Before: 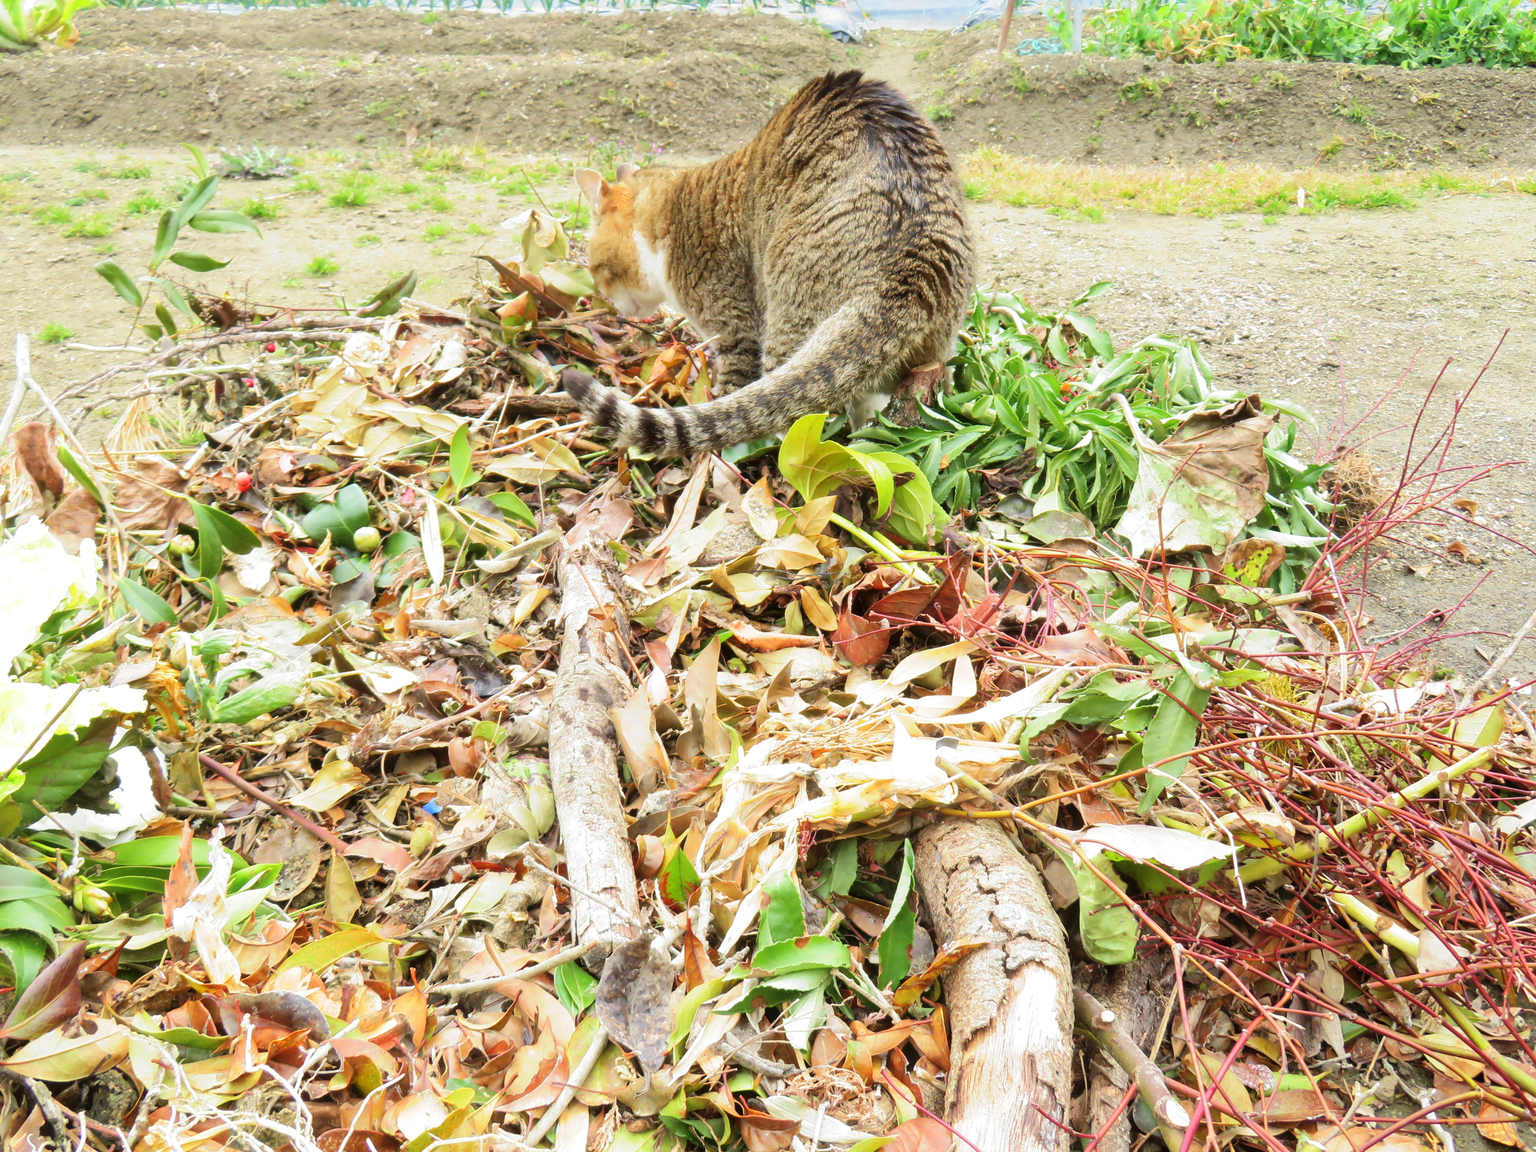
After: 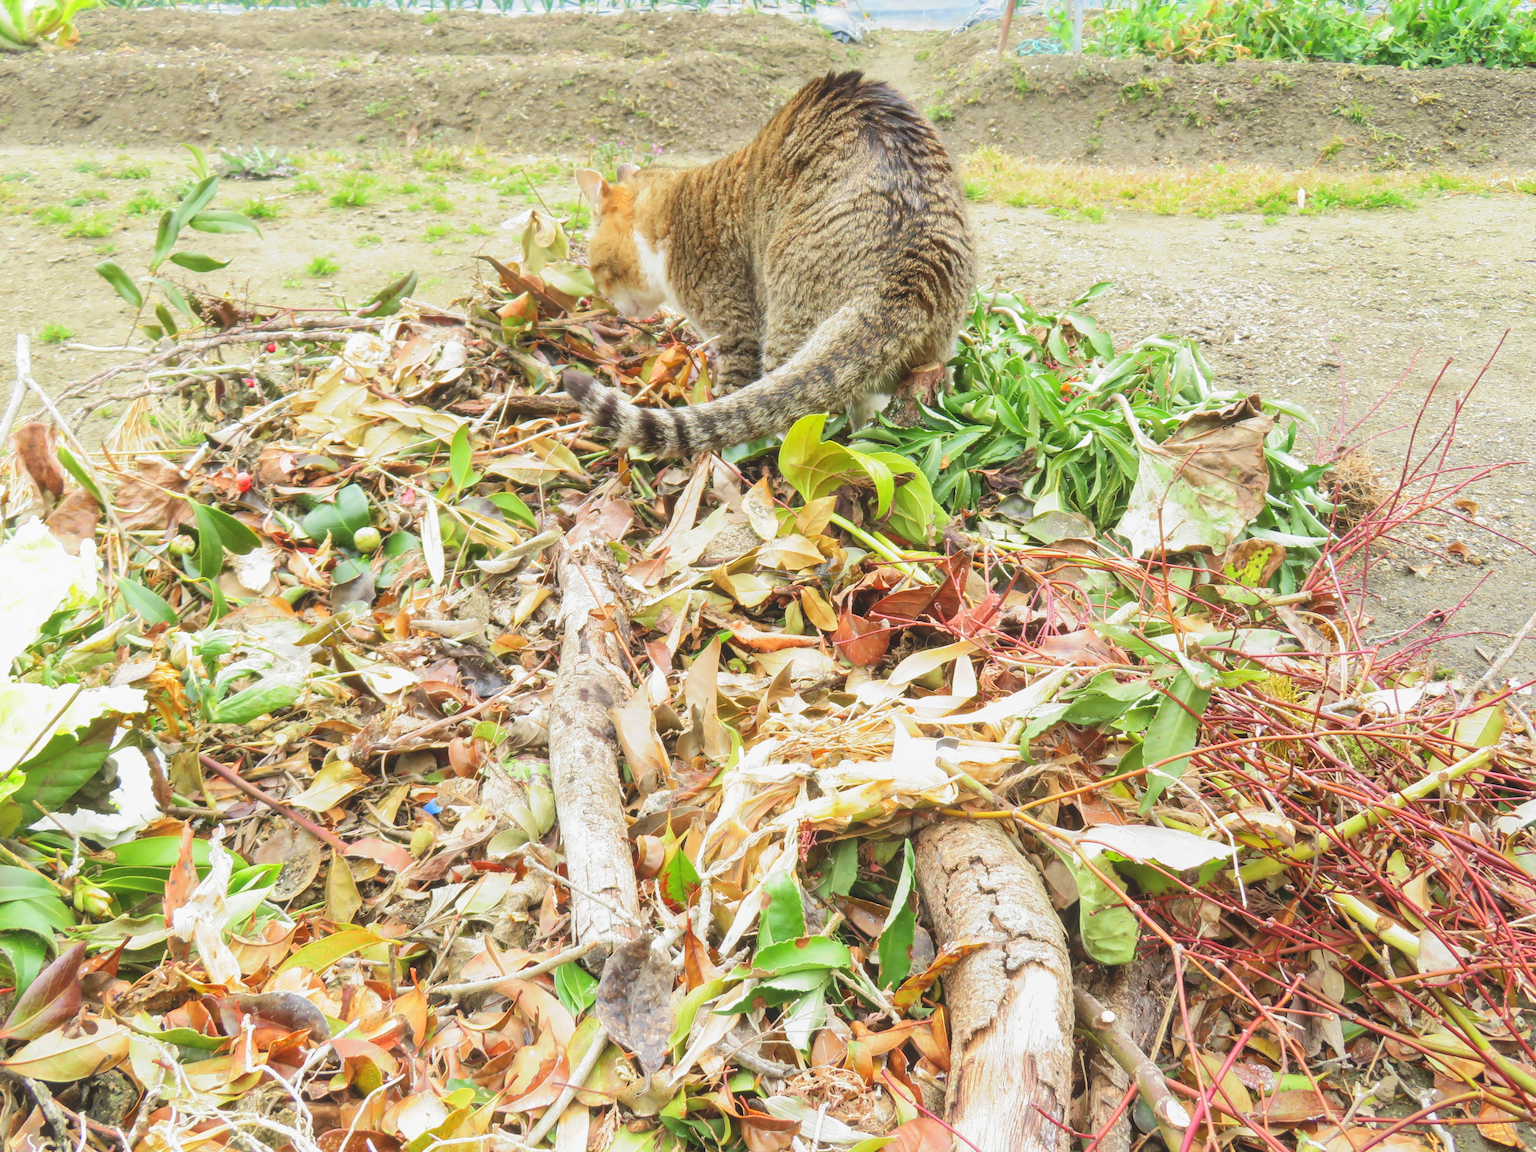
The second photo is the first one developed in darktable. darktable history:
local contrast: highlights 46%, shadows 3%, detail 99%
